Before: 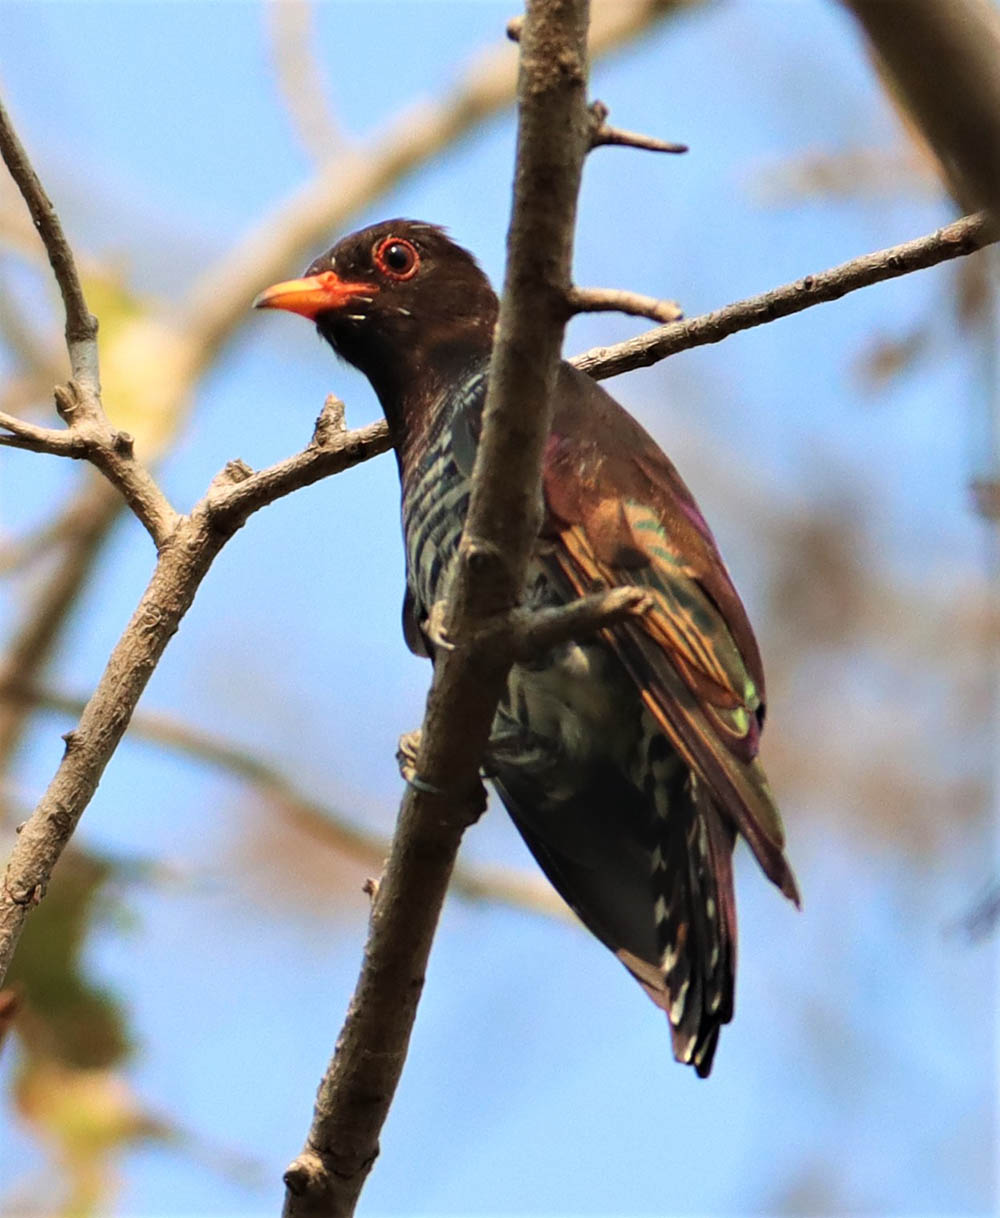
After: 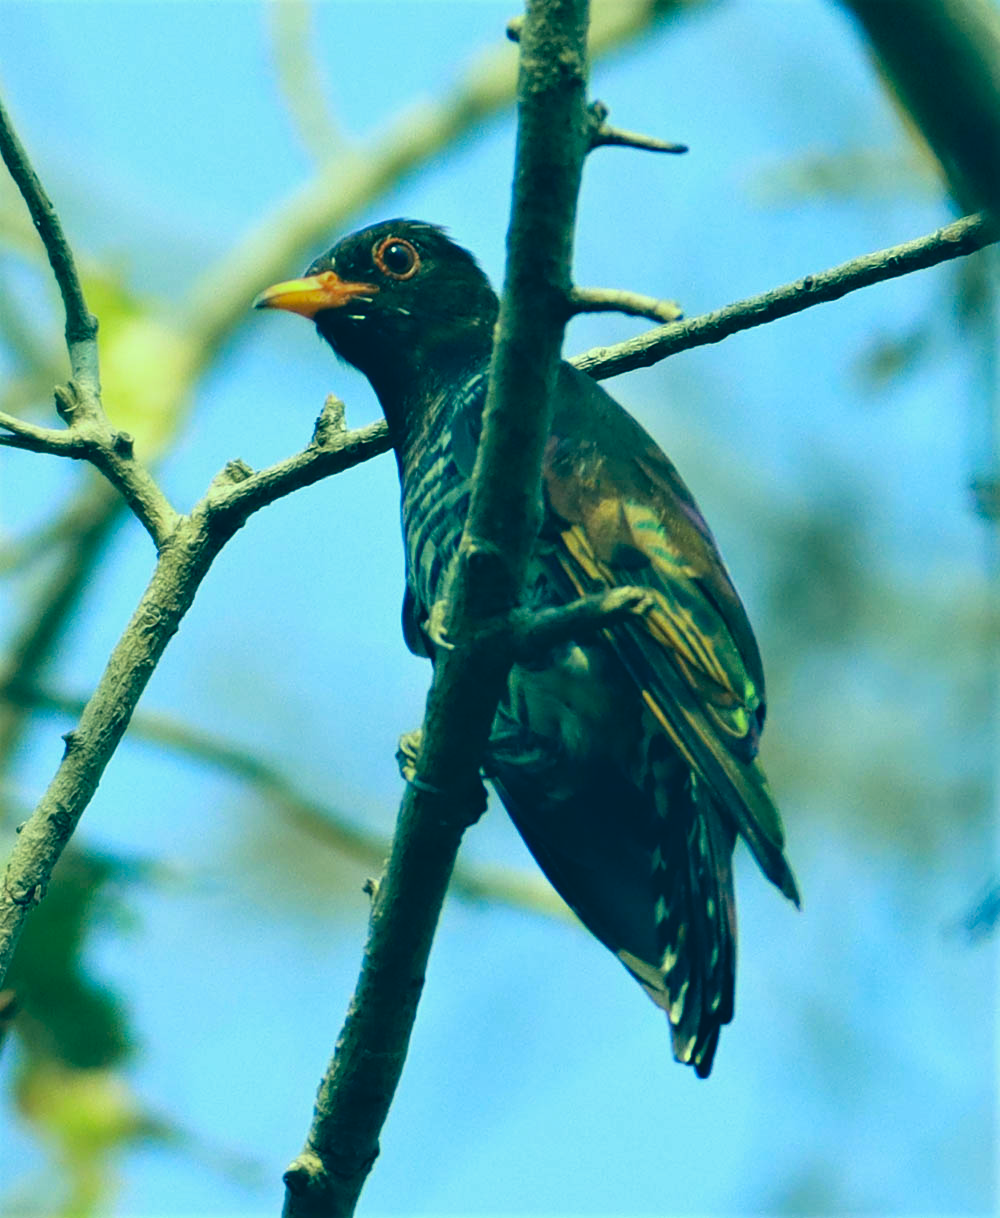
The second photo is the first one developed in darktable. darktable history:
color correction: highlights a* -15.58, highlights b* 40, shadows a* -40, shadows b* -26.18
color calibration: x 0.37, y 0.382, temperature 4313.32 K
white balance: red 0.931, blue 1.11
